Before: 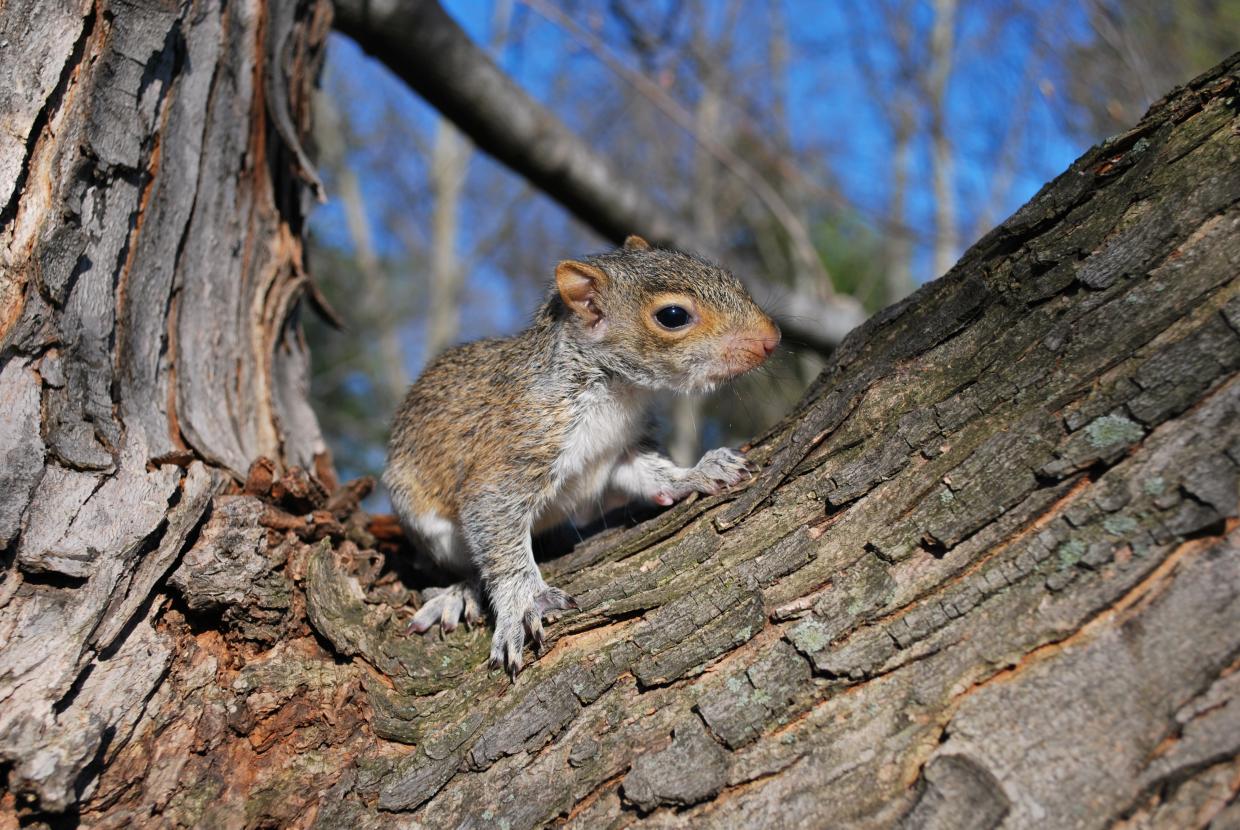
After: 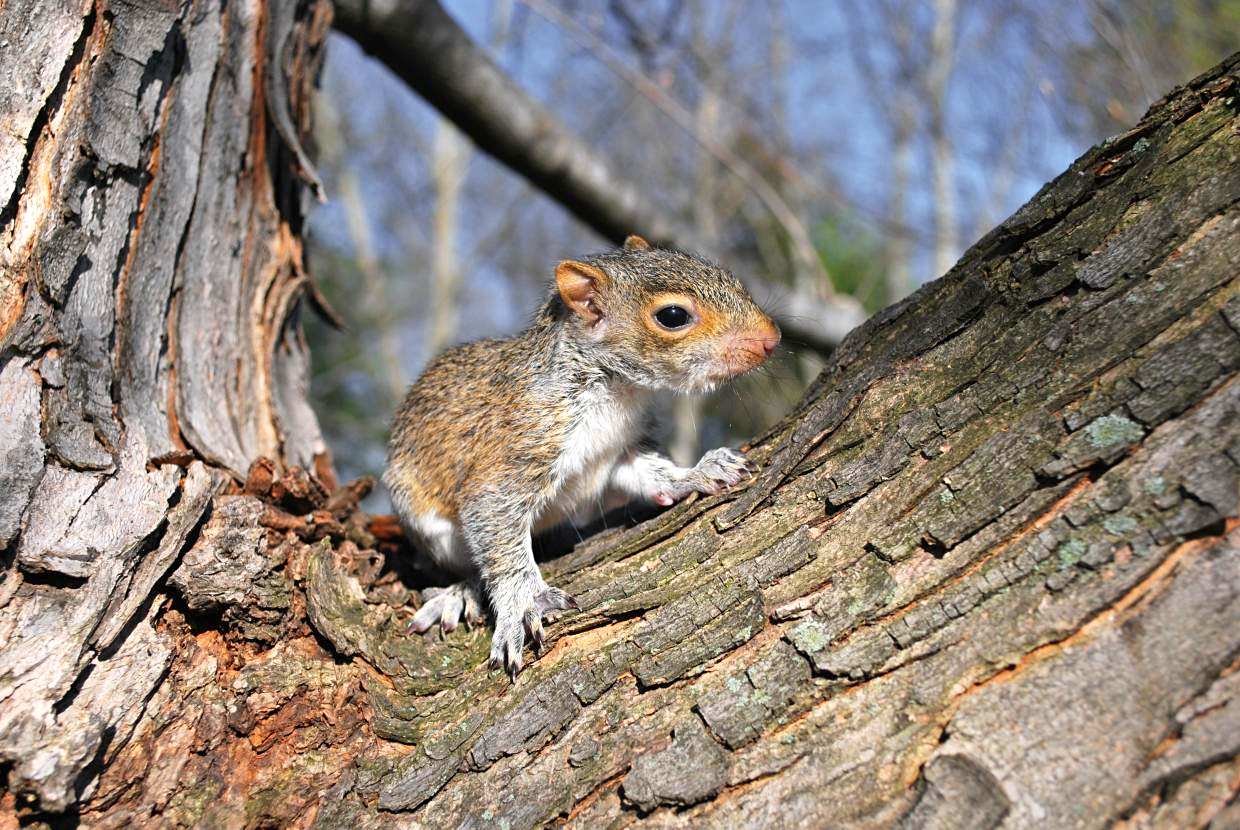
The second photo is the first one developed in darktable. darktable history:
exposure: exposure 0.6 EV, compensate highlight preservation false
sharpen: amount 0.2
color zones: curves: ch1 [(0.25, 0.61) (0.75, 0.248)]
